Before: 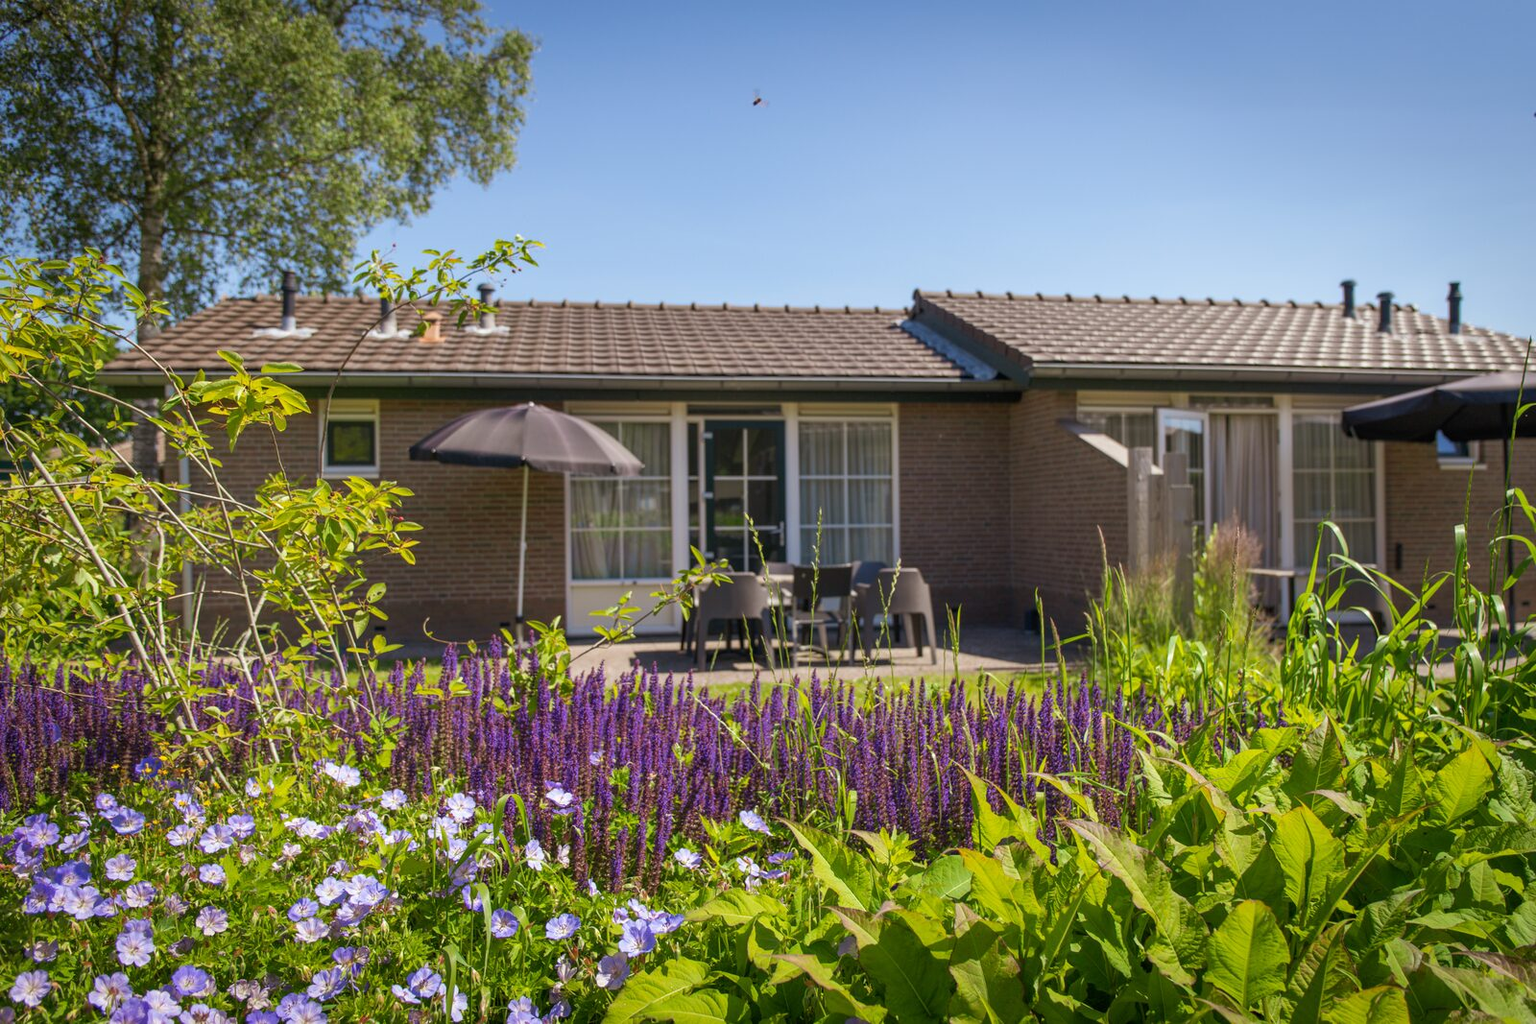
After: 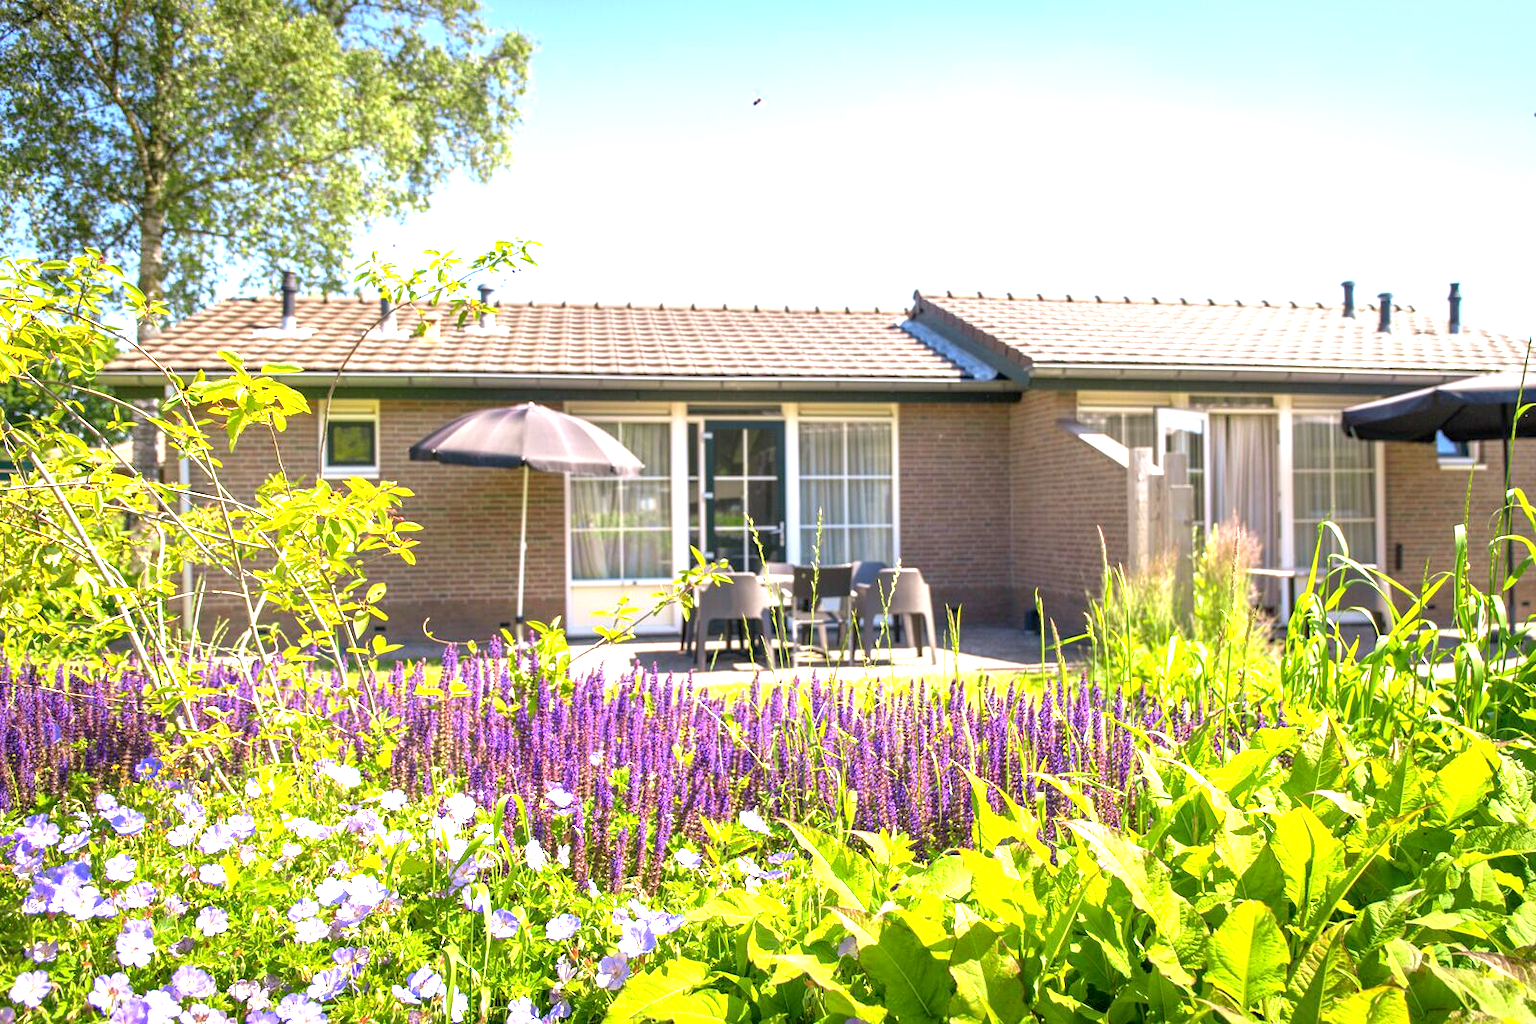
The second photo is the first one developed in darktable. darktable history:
exposure: black level correction 0.001, exposure 1.865 EV, compensate highlight preservation false
